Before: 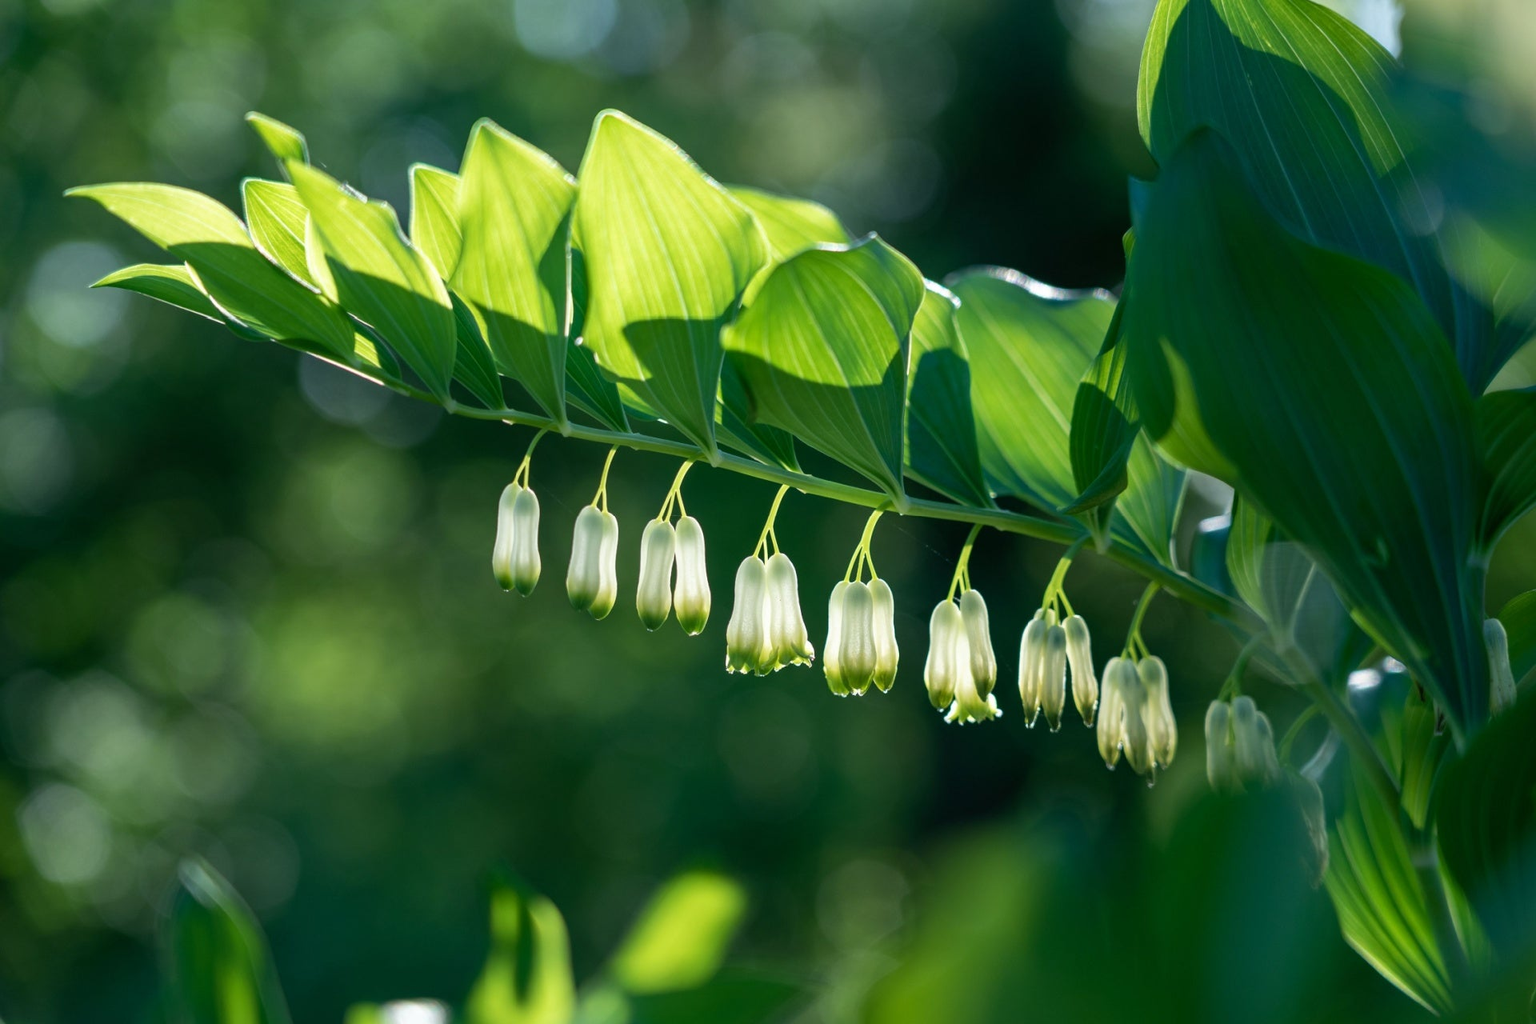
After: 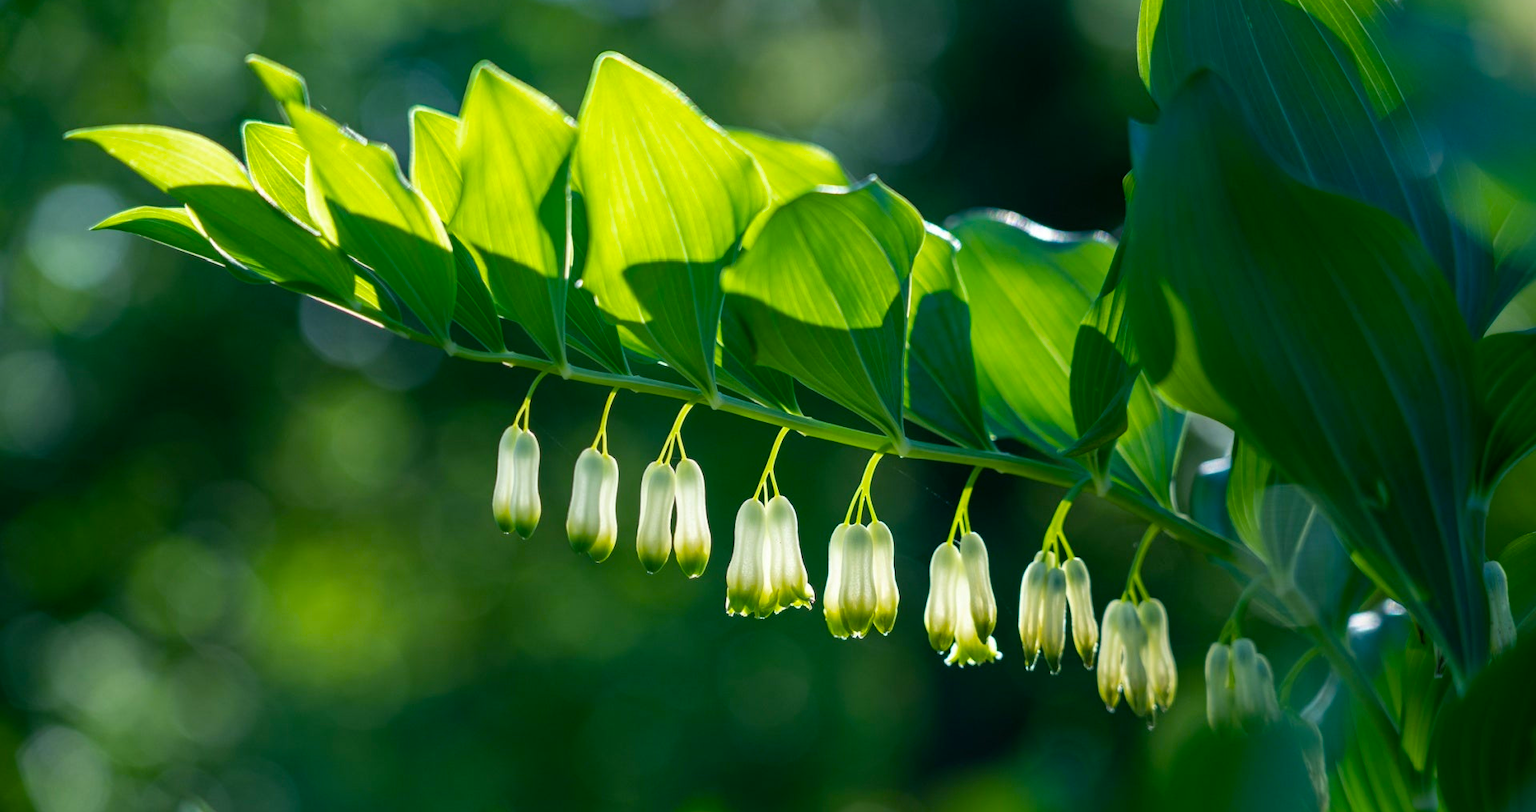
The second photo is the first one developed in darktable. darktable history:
crop and rotate: top 5.664%, bottom 14.967%
color balance rgb: shadows lift › chroma 2.931%, shadows lift › hue 279.98°, perceptual saturation grading › global saturation 25.521%, global vibrance 20%
